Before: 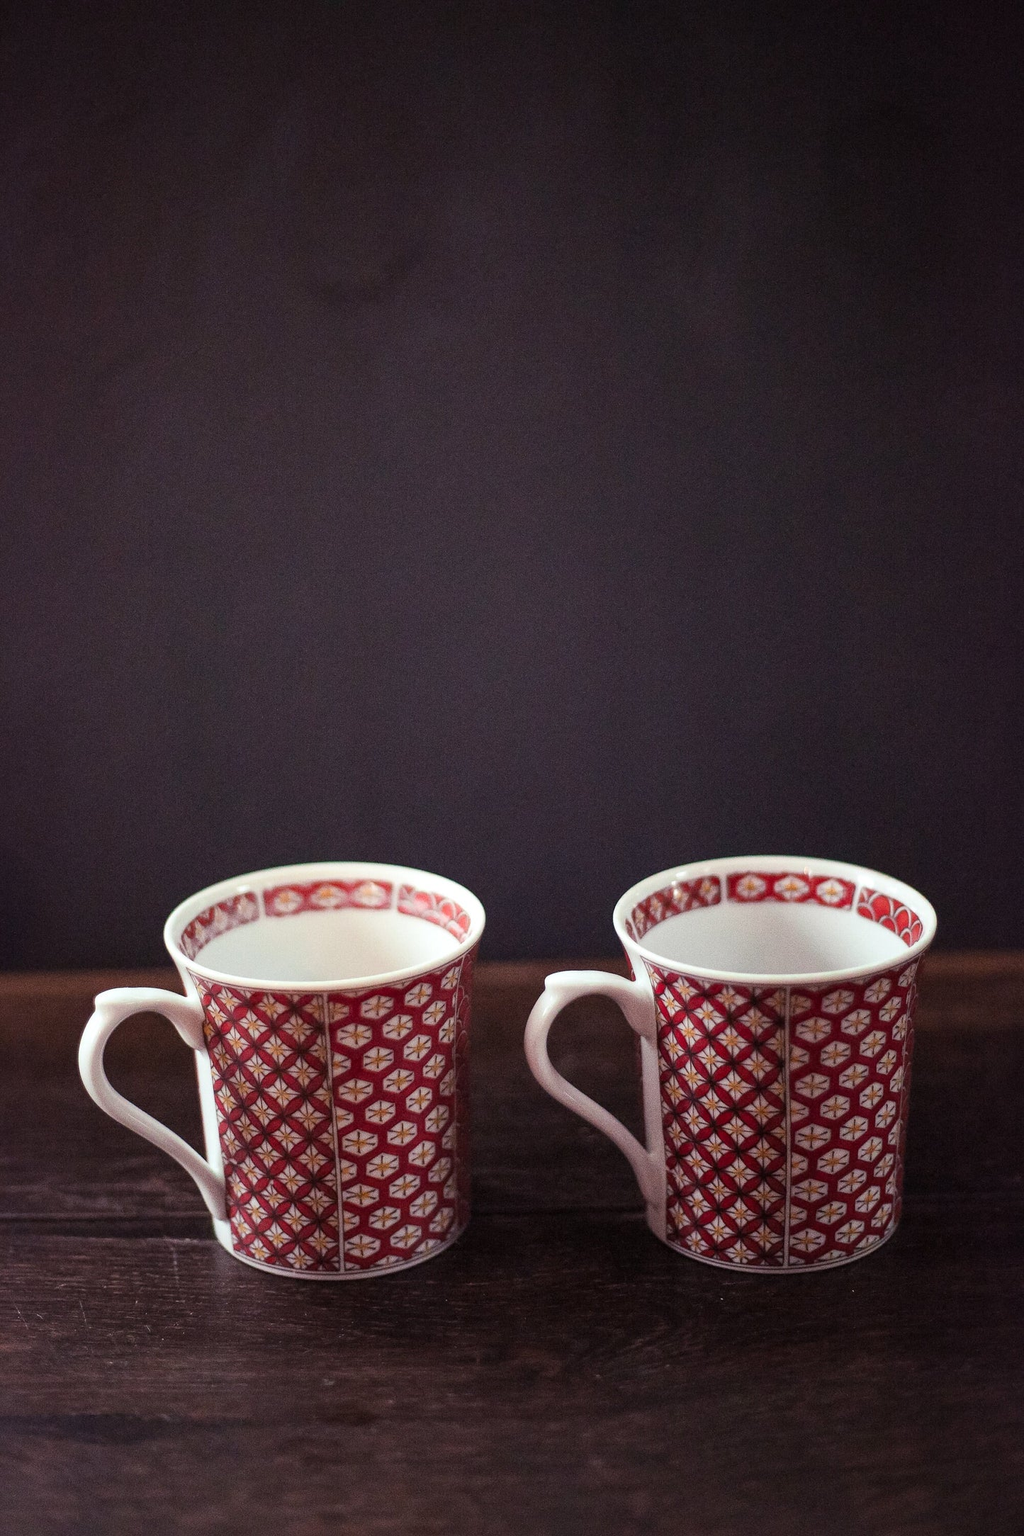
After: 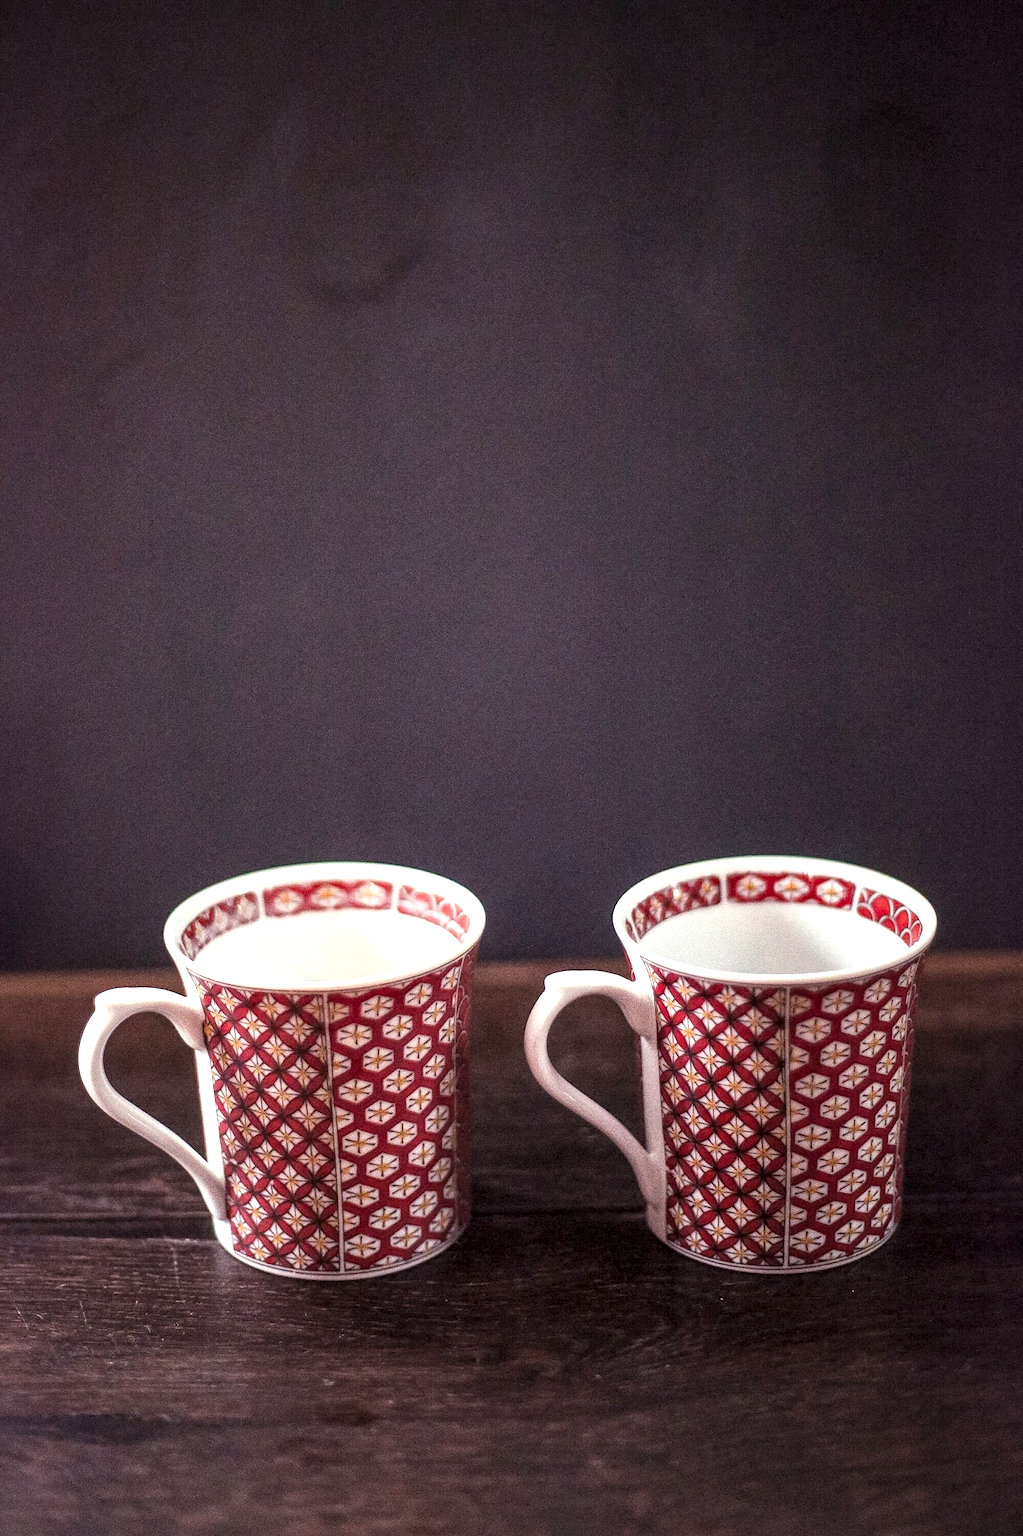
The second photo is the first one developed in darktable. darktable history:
local contrast: detail 142%
exposure: exposure 0.636 EV, compensate highlight preservation false
